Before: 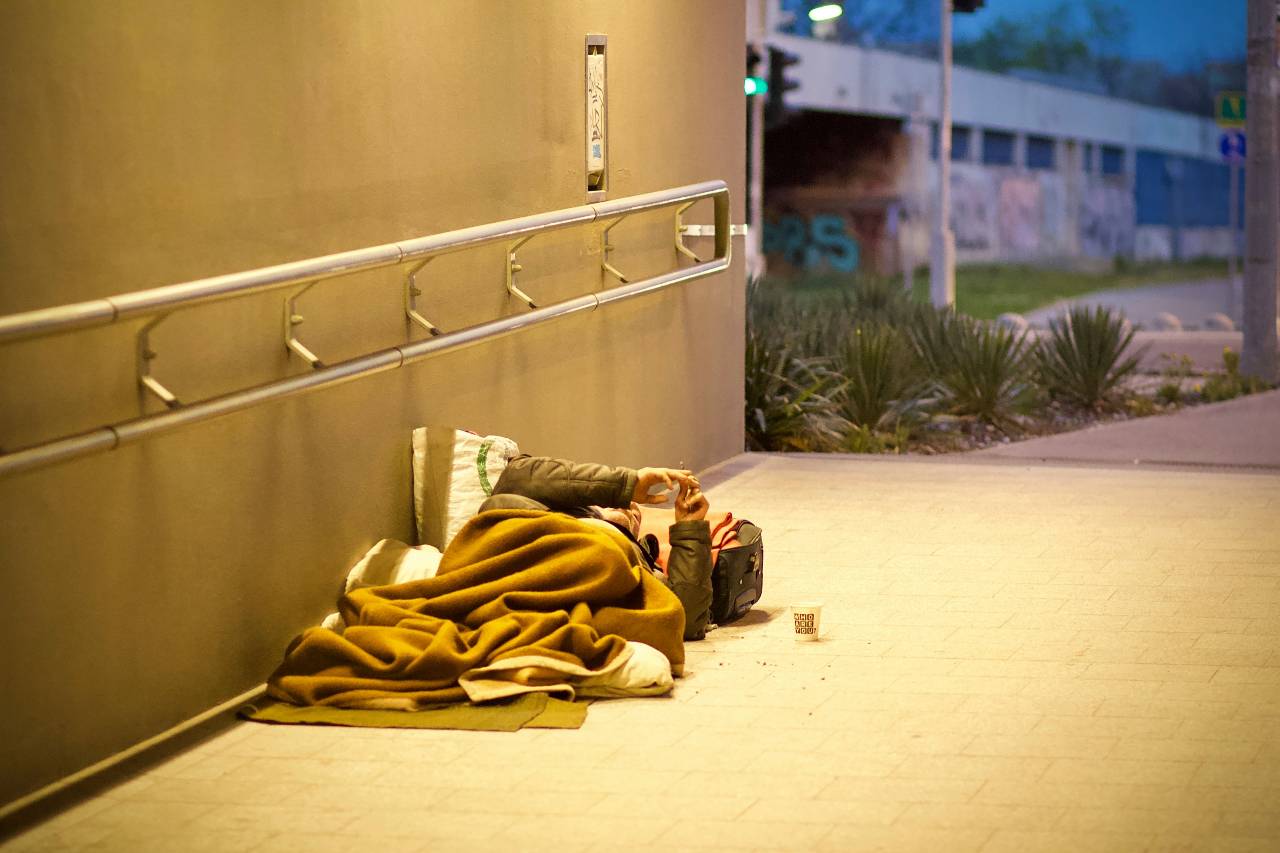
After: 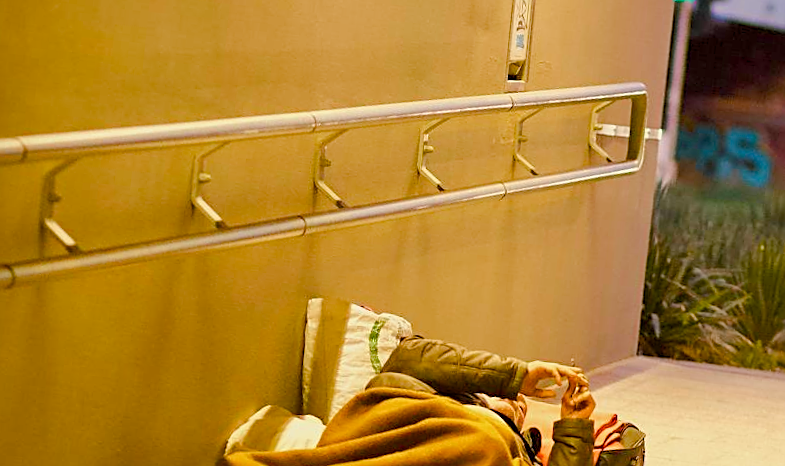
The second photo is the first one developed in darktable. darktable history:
crop and rotate: angle -5.89°, left 2.027%, top 6.983%, right 27.504%, bottom 30.156%
sharpen: amount 0.489
color balance rgb: power › hue 172°, highlights gain › chroma 1.026%, highlights gain › hue 60.25°, perceptual saturation grading › global saturation 20%, perceptual saturation grading › highlights -25.216%, perceptual saturation grading › shadows 49.935%, perceptual brilliance grading › mid-tones 11.013%, perceptual brilliance grading › shadows 14.839%, contrast -9.713%
